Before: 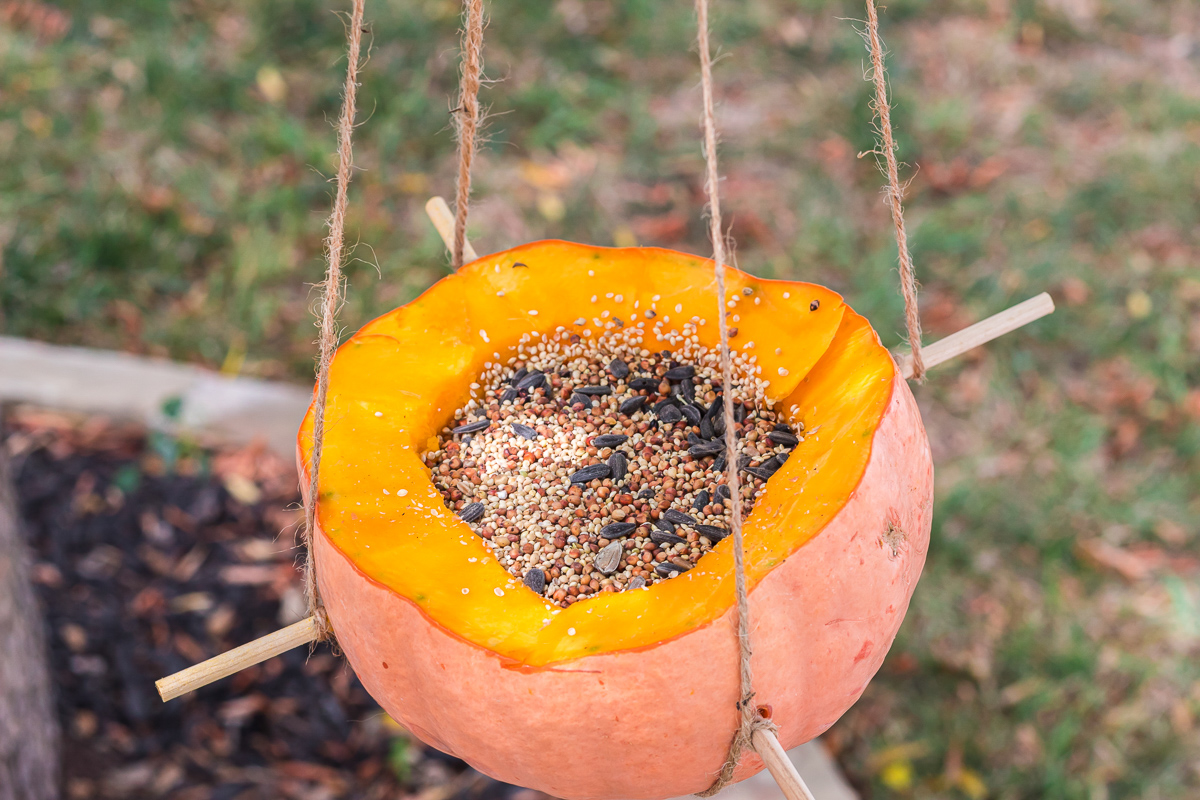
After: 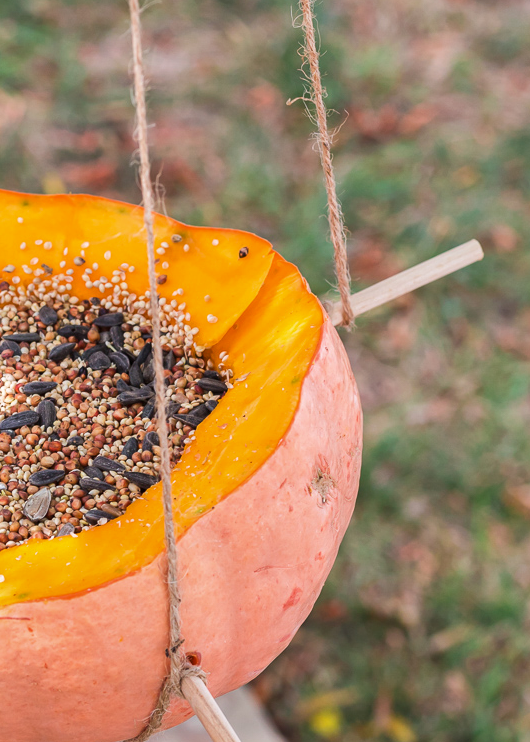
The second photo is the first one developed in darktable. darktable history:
shadows and highlights: shadows 60, soften with gaussian
crop: left 47.628%, top 6.643%, right 7.874%
